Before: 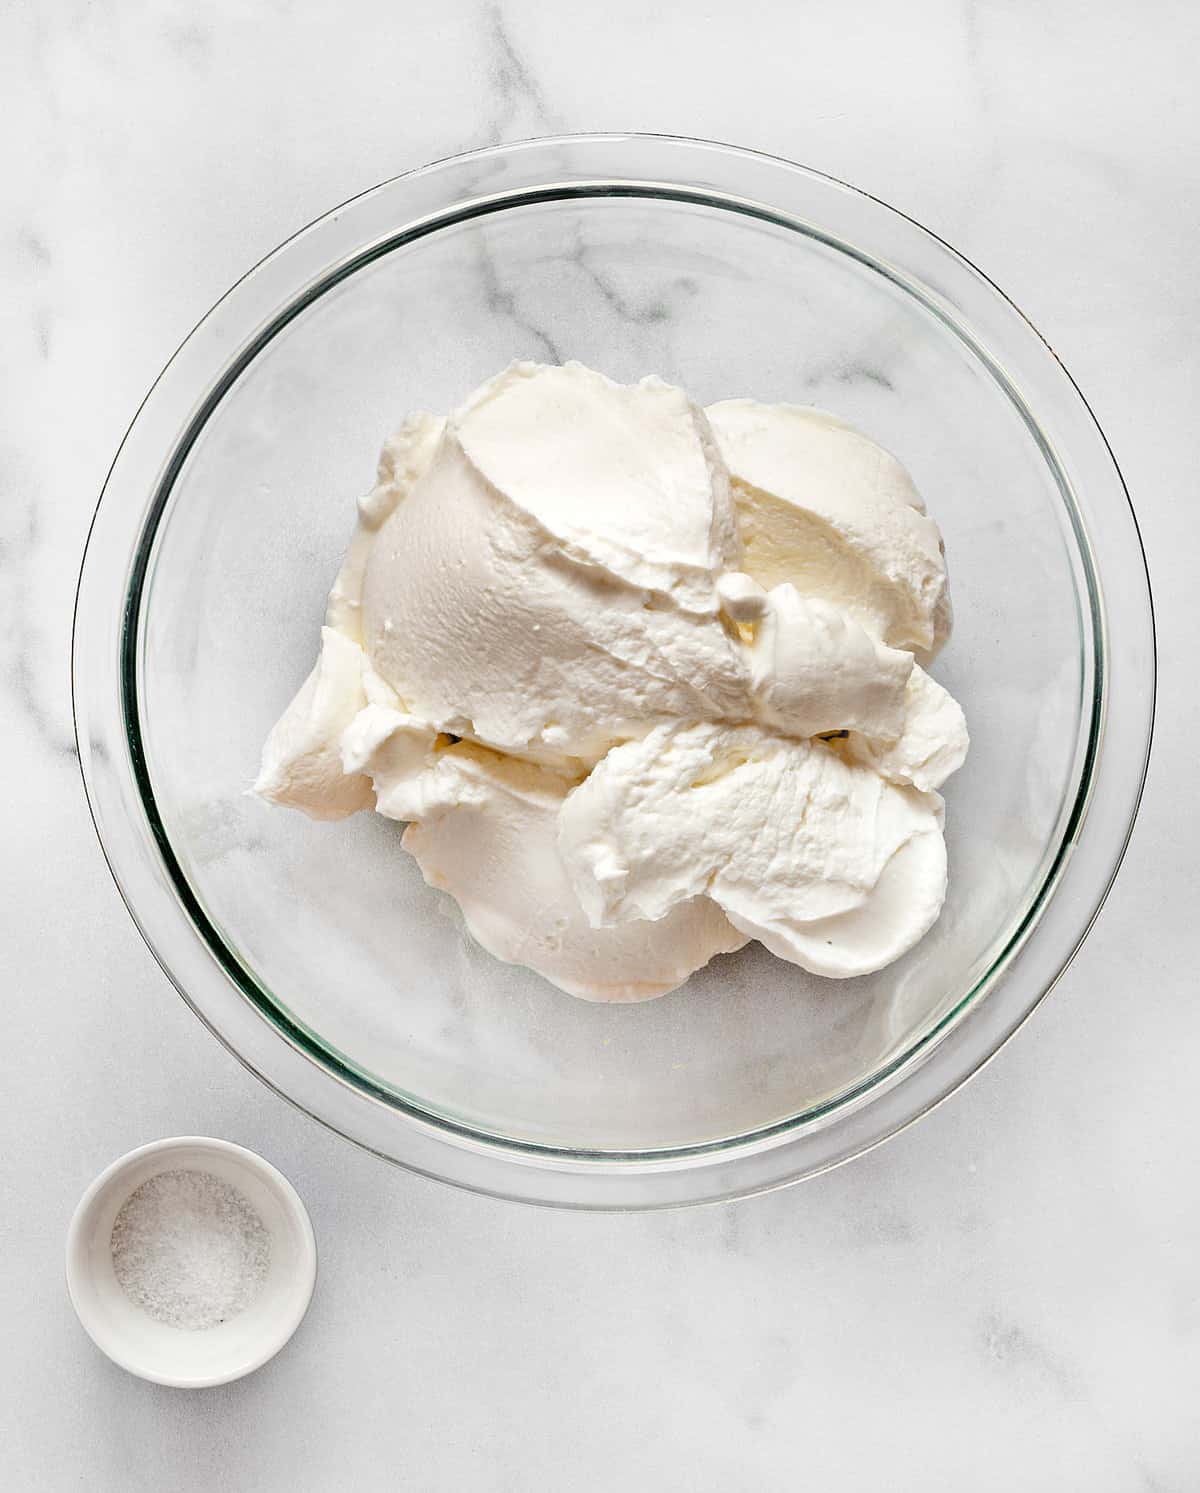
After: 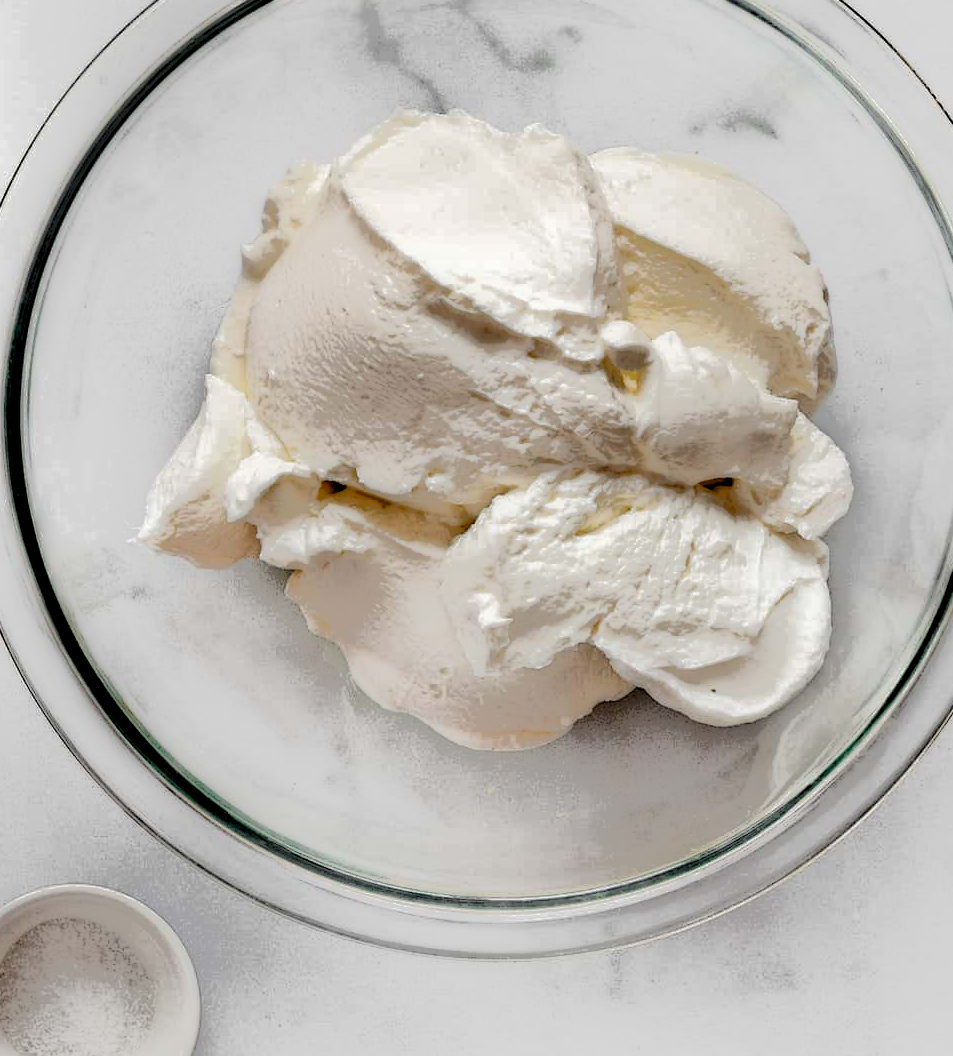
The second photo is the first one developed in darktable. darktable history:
local contrast: highlights 0%, shadows 198%, detail 164%, midtone range 0.001
crop: left 9.712%, top 16.928%, right 10.845%, bottom 12.332%
